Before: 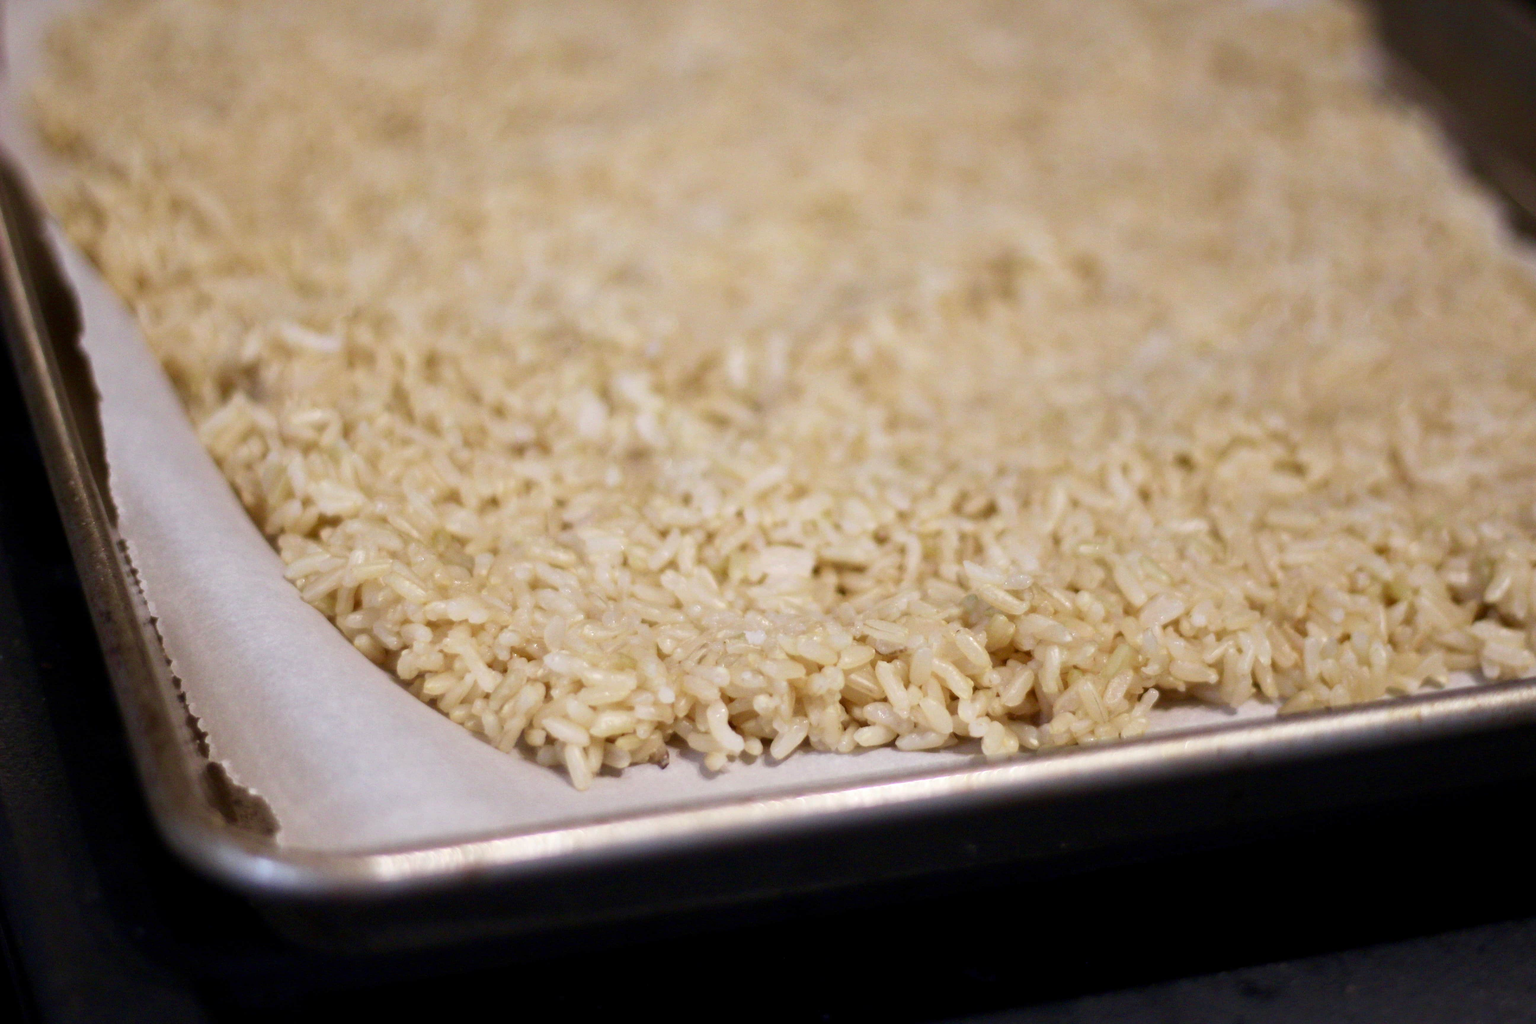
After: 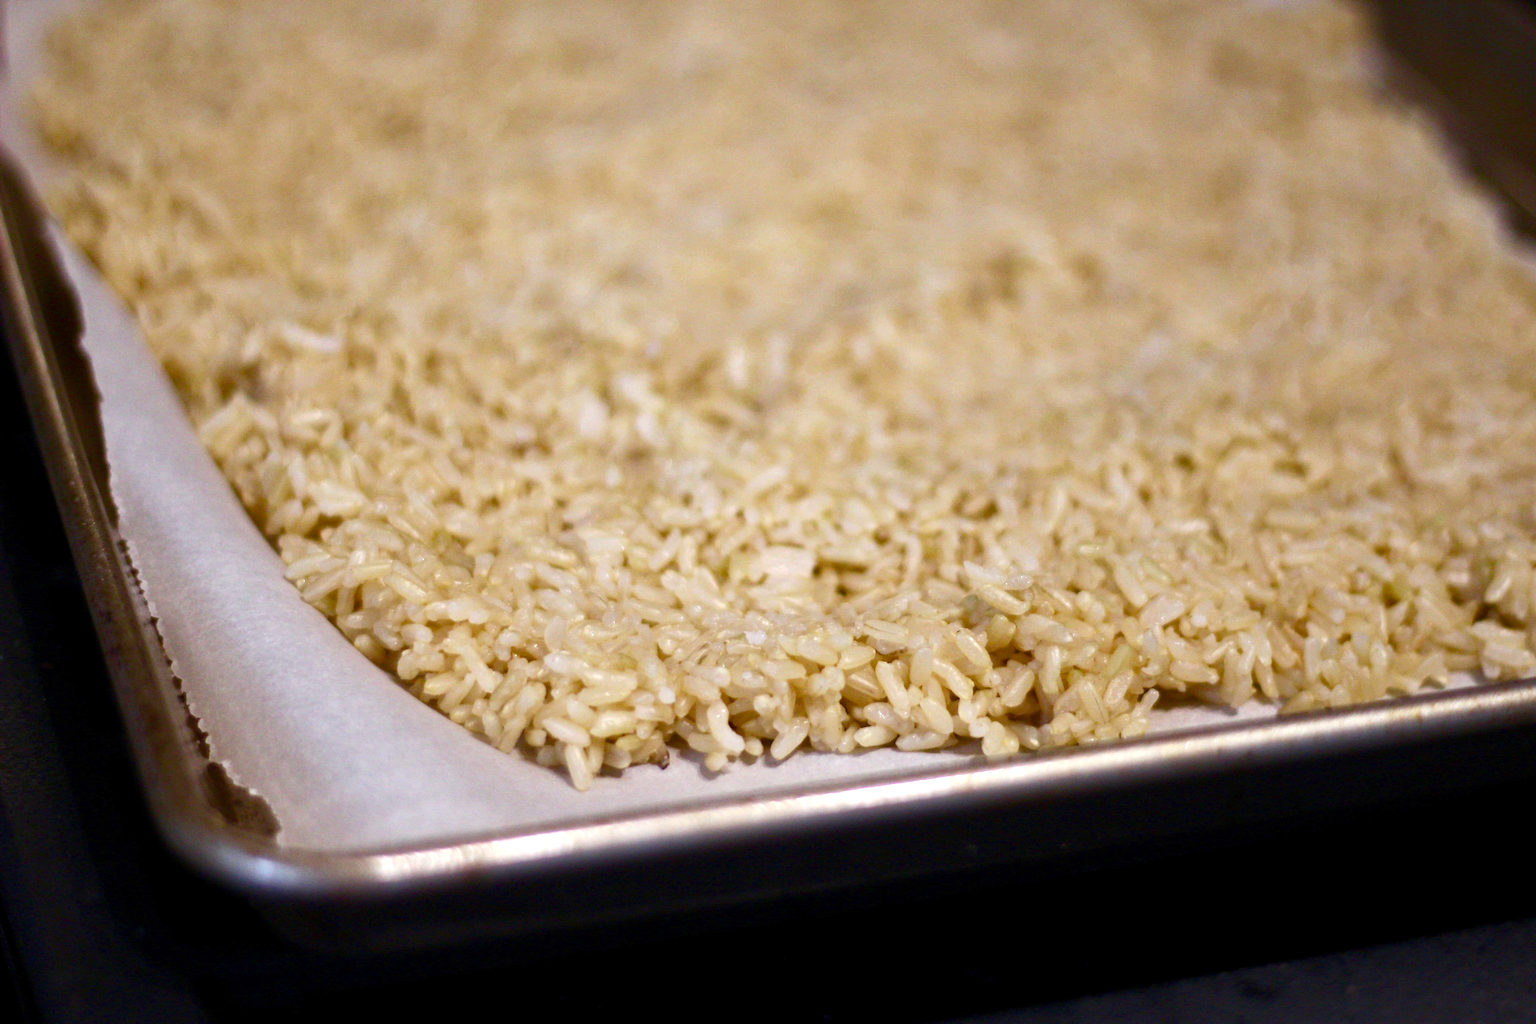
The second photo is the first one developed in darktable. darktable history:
haze removal: compatibility mode true, adaptive false
color balance rgb: perceptual saturation grading › global saturation 20%, perceptual saturation grading › highlights -25.264%, perceptual saturation grading › shadows 26.228%, perceptual brilliance grading › highlights 14.056%, perceptual brilliance grading › shadows -19.341%, contrast -10.514%
